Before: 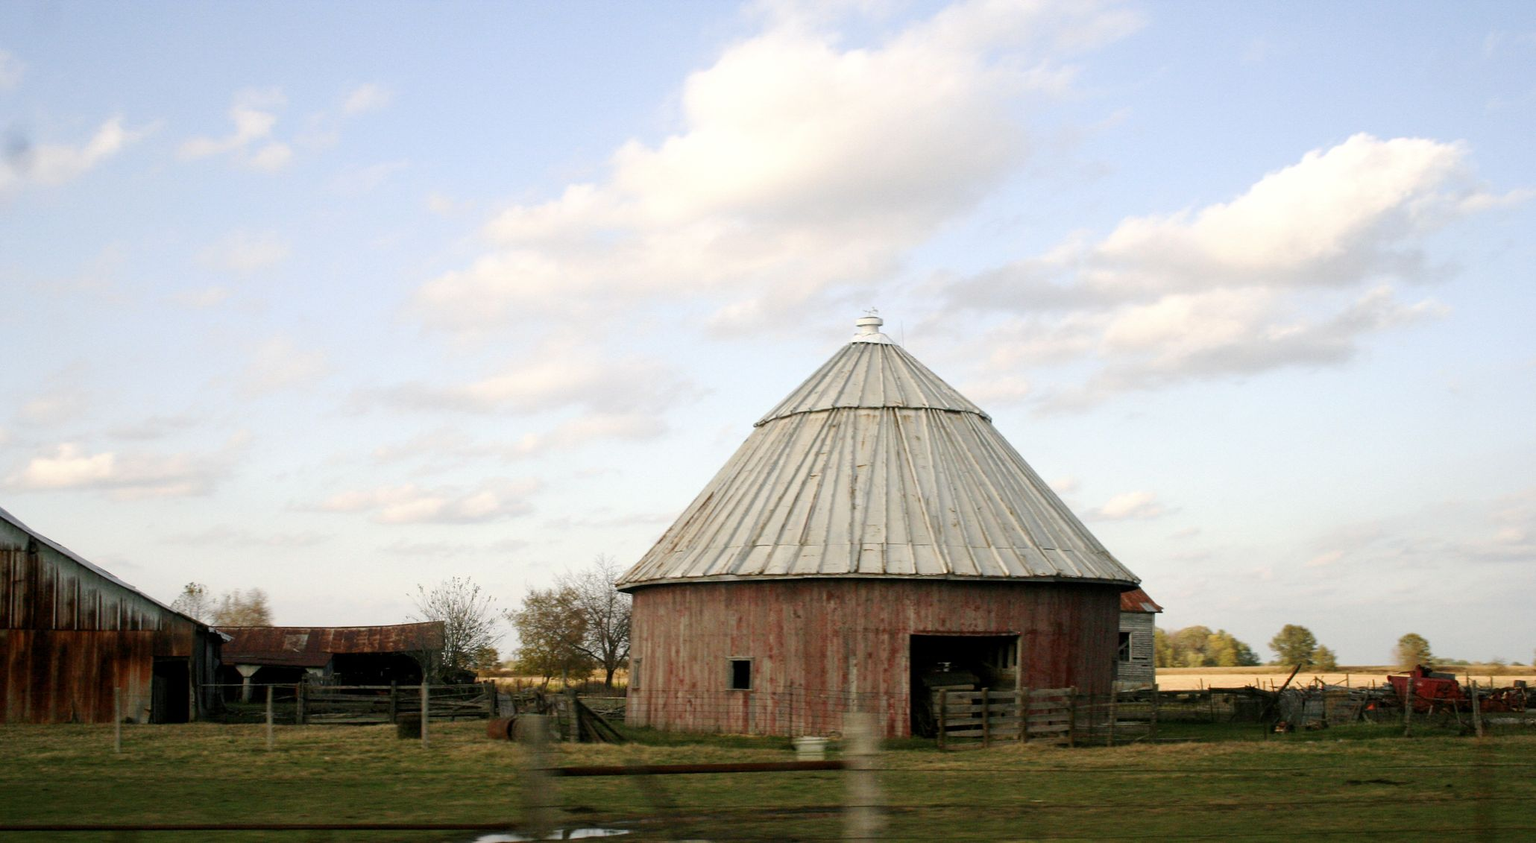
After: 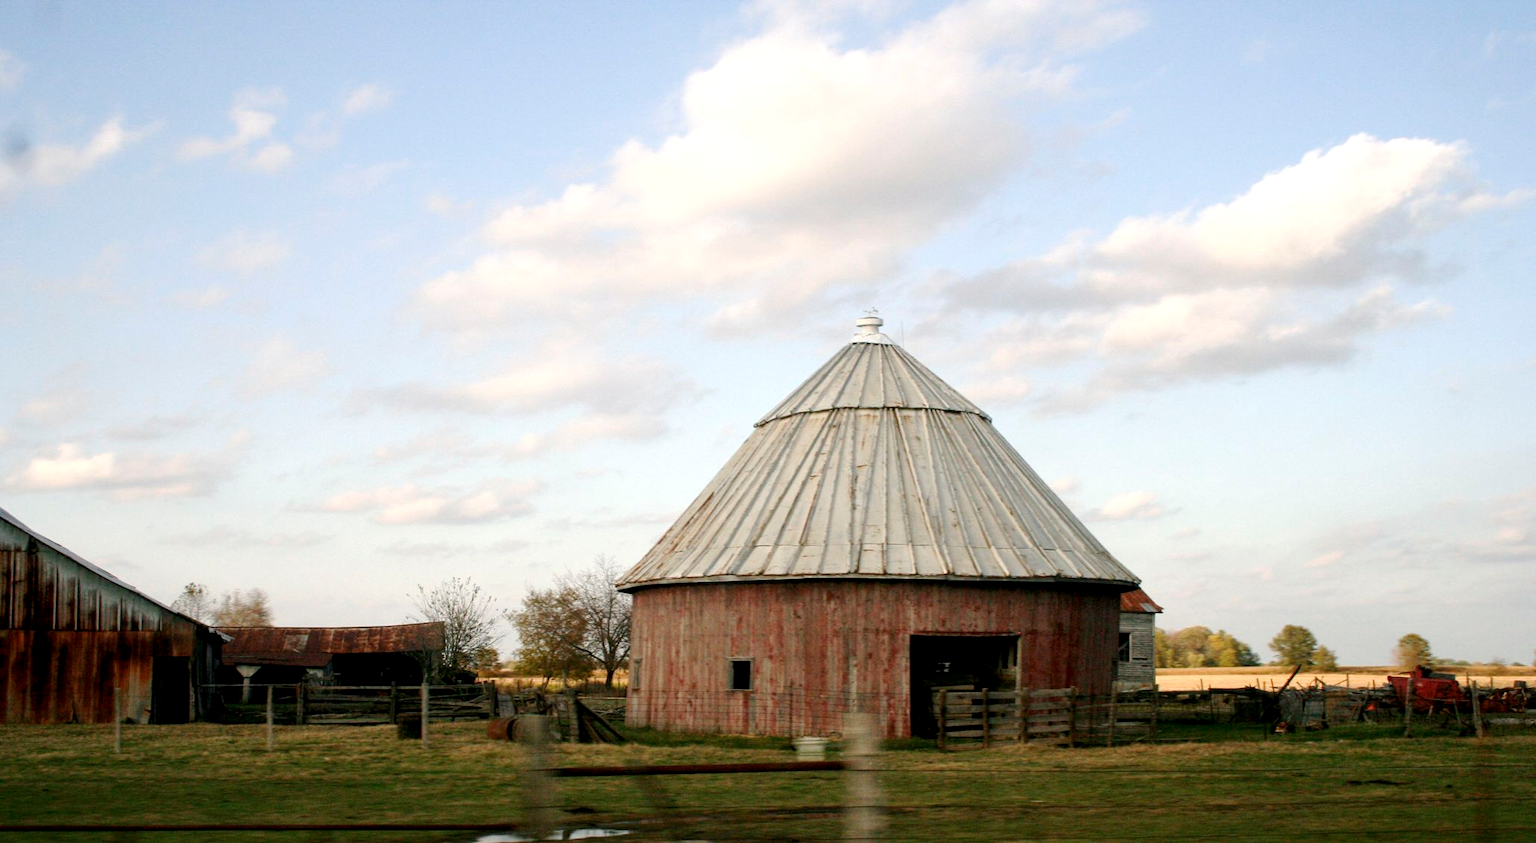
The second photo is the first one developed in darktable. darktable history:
local contrast: highlights 104%, shadows 101%, detail 120%, midtone range 0.2
